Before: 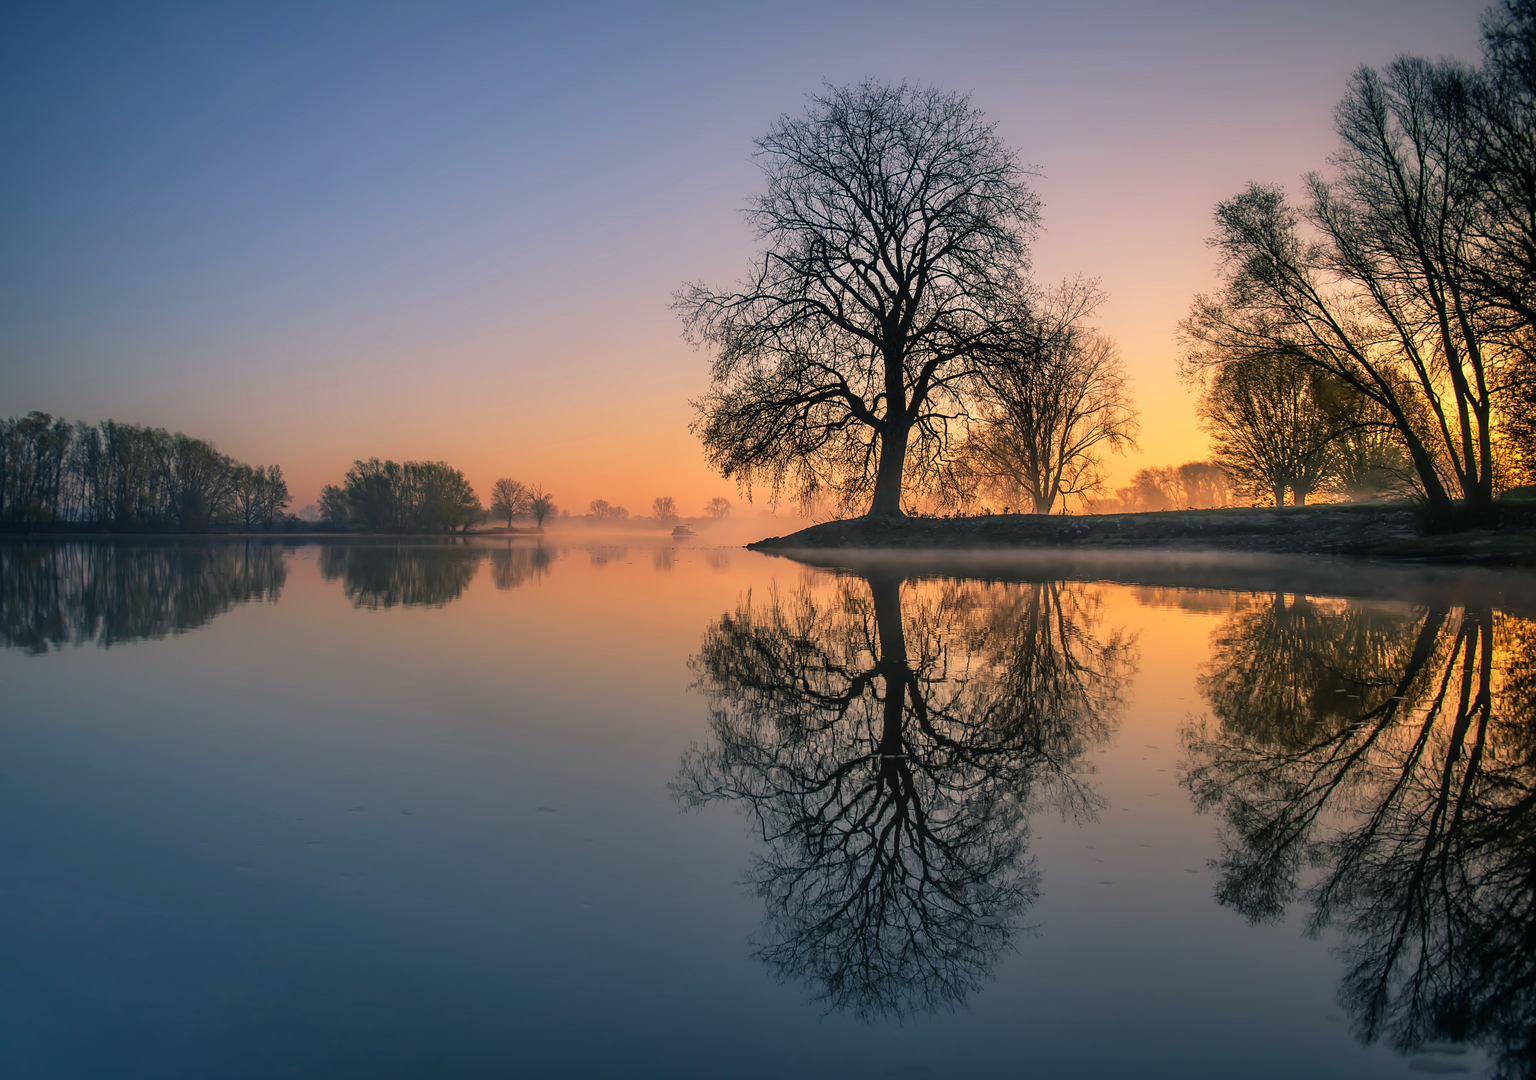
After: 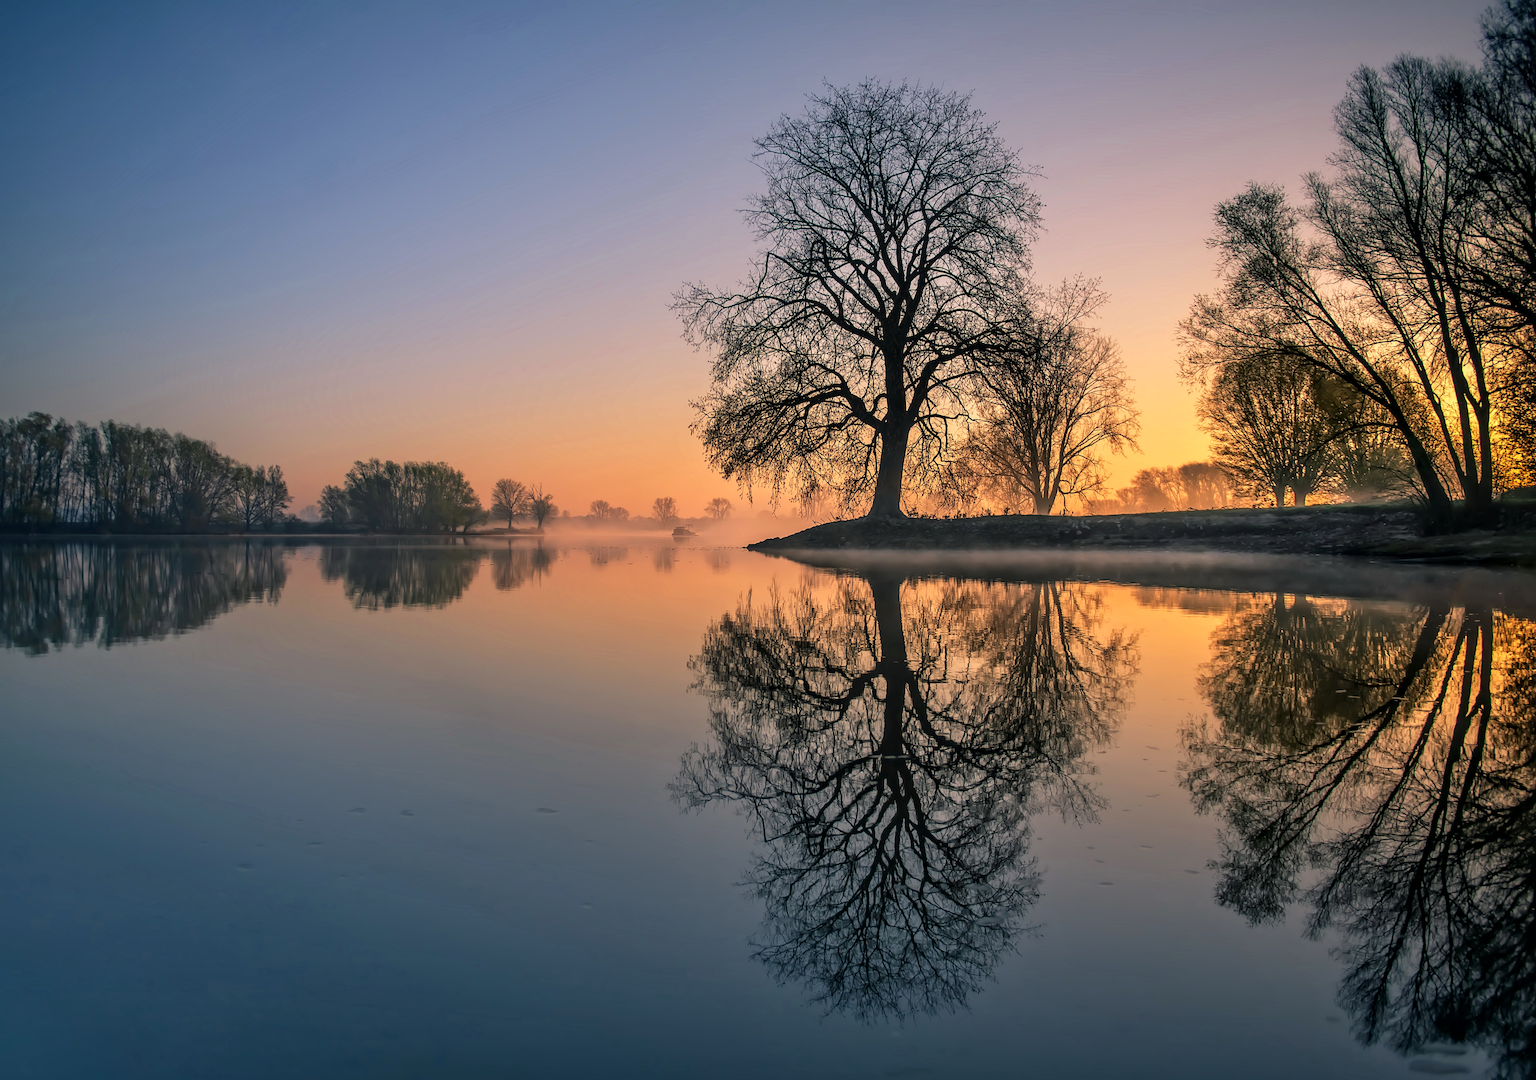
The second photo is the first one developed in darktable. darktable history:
local contrast: mode bilateral grid, contrast 20, coarseness 51, detail 139%, midtone range 0.2
